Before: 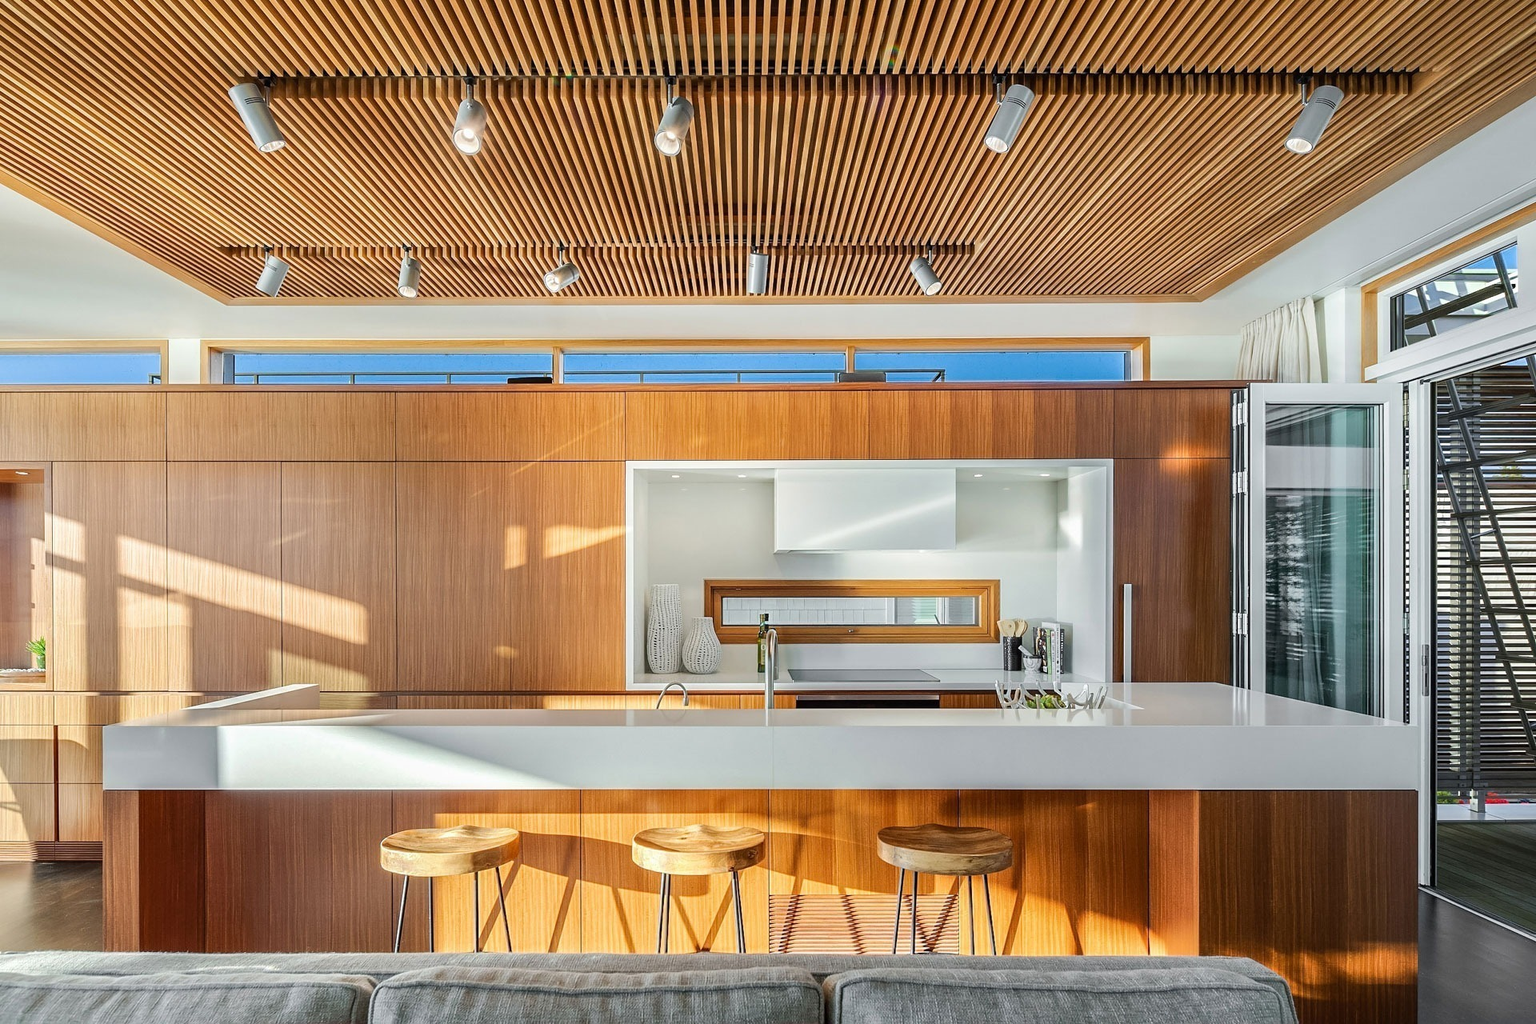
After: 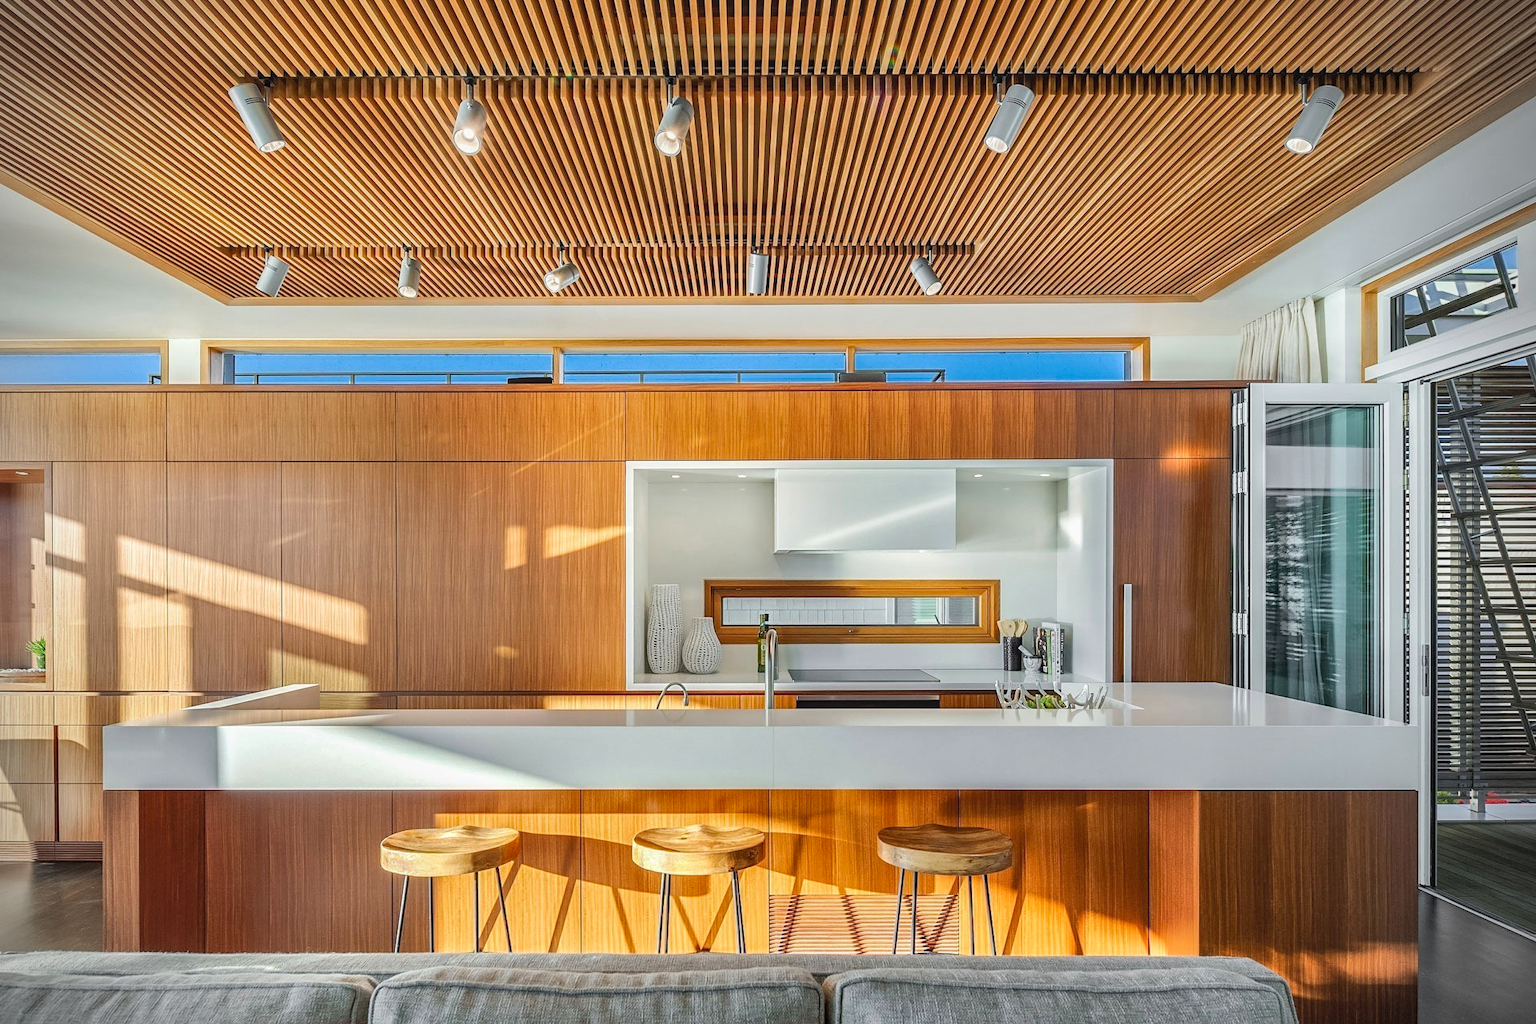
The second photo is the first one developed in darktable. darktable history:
local contrast: detail 109%
shadows and highlights: low approximation 0.01, soften with gaussian
contrast brightness saturation: contrast 0.028, brightness 0.058, saturation 0.121
vignetting: fall-off radius 44.87%, dithering 8-bit output
